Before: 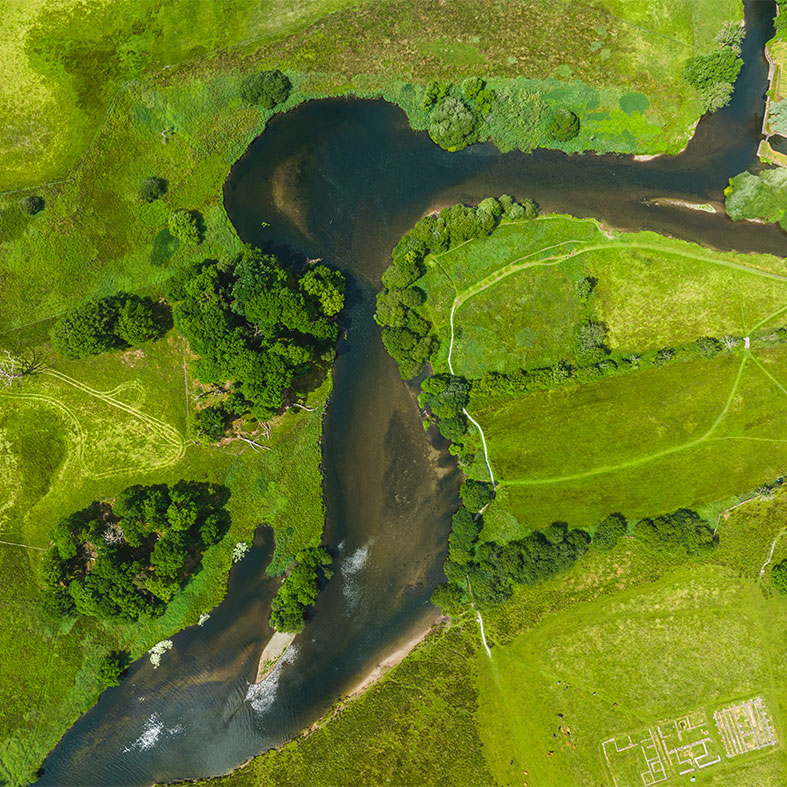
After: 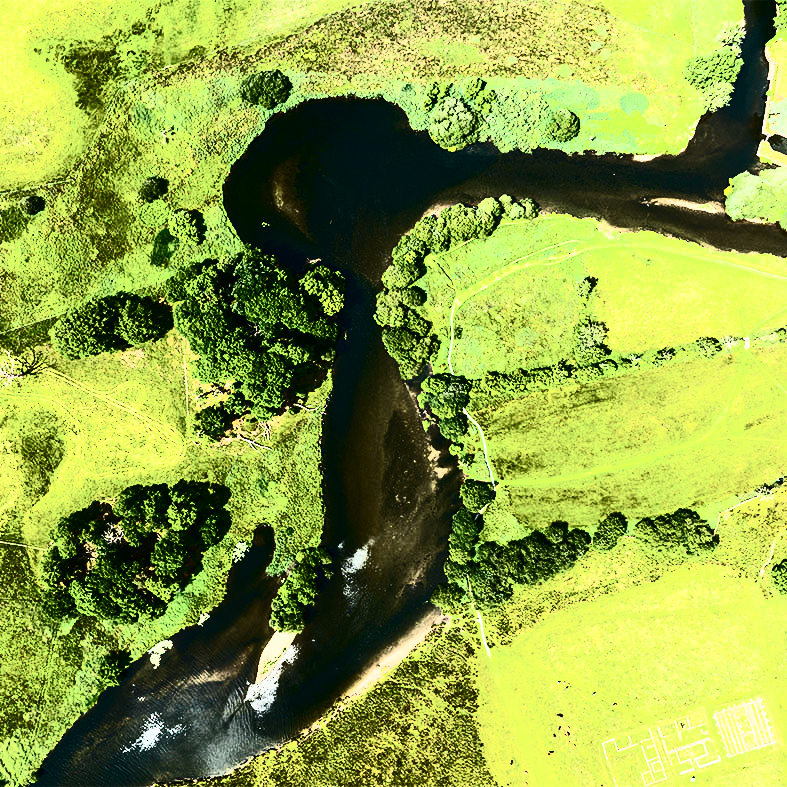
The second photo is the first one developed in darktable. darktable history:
exposure: black level correction 0.001, exposure -0.2 EV, compensate highlight preservation false
base curve: curves: ch0 [(0, 0) (0.032, 0.025) (0.121, 0.166) (0.206, 0.329) (0.605, 0.79) (1, 1)]
contrast brightness saturation: contrast 0.929, brightness 0.197
